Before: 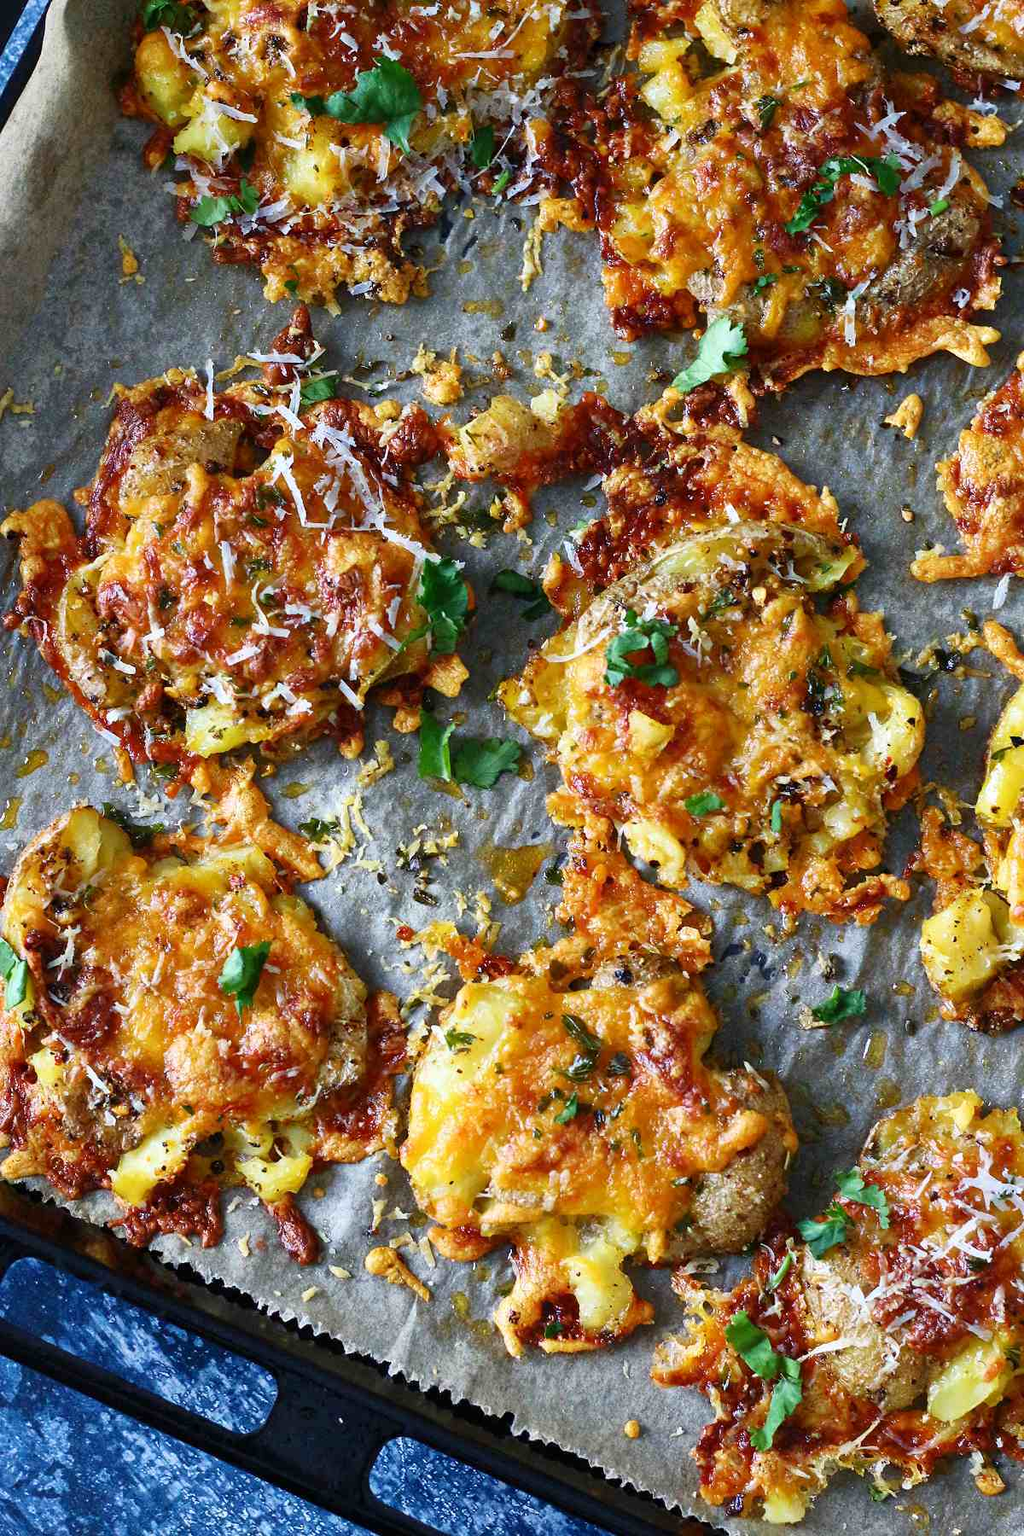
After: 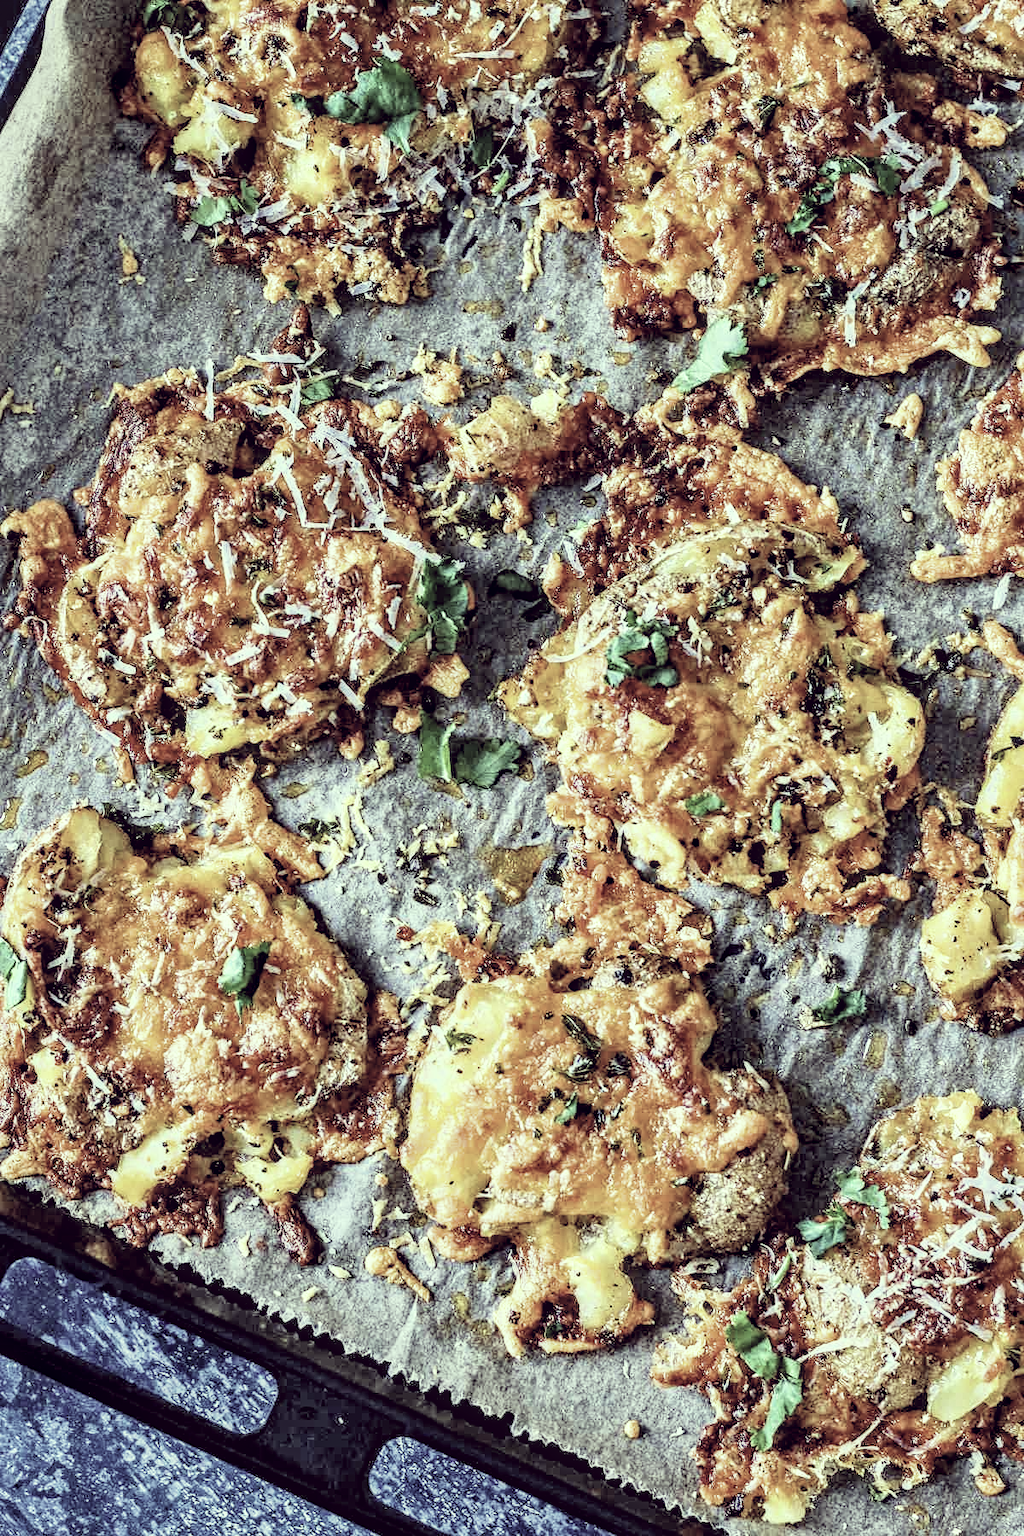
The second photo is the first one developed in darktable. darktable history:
contrast equalizer: y [[0.5, 0.542, 0.583, 0.625, 0.667, 0.708], [0.5 ×6], [0.5 ×6], [0 ×6], [0 ×6]]
exposure: black level correction 0, exposure 0.954 EV, compensate highlight preservation false
filmic rgb: black relative exposure -7.65 EV, white relative exposure 4.56 EV, threshold 2.95 EV, hardness 3.61, contrast 1.058, color science v6 (2022), enable highlight reconstruction true
color correction: highlights a* -20.35, highlights b* 20.28, shadows a* 19.99, shadows b* -19.68, saturation 0.444
local contrast: on, module defaults
